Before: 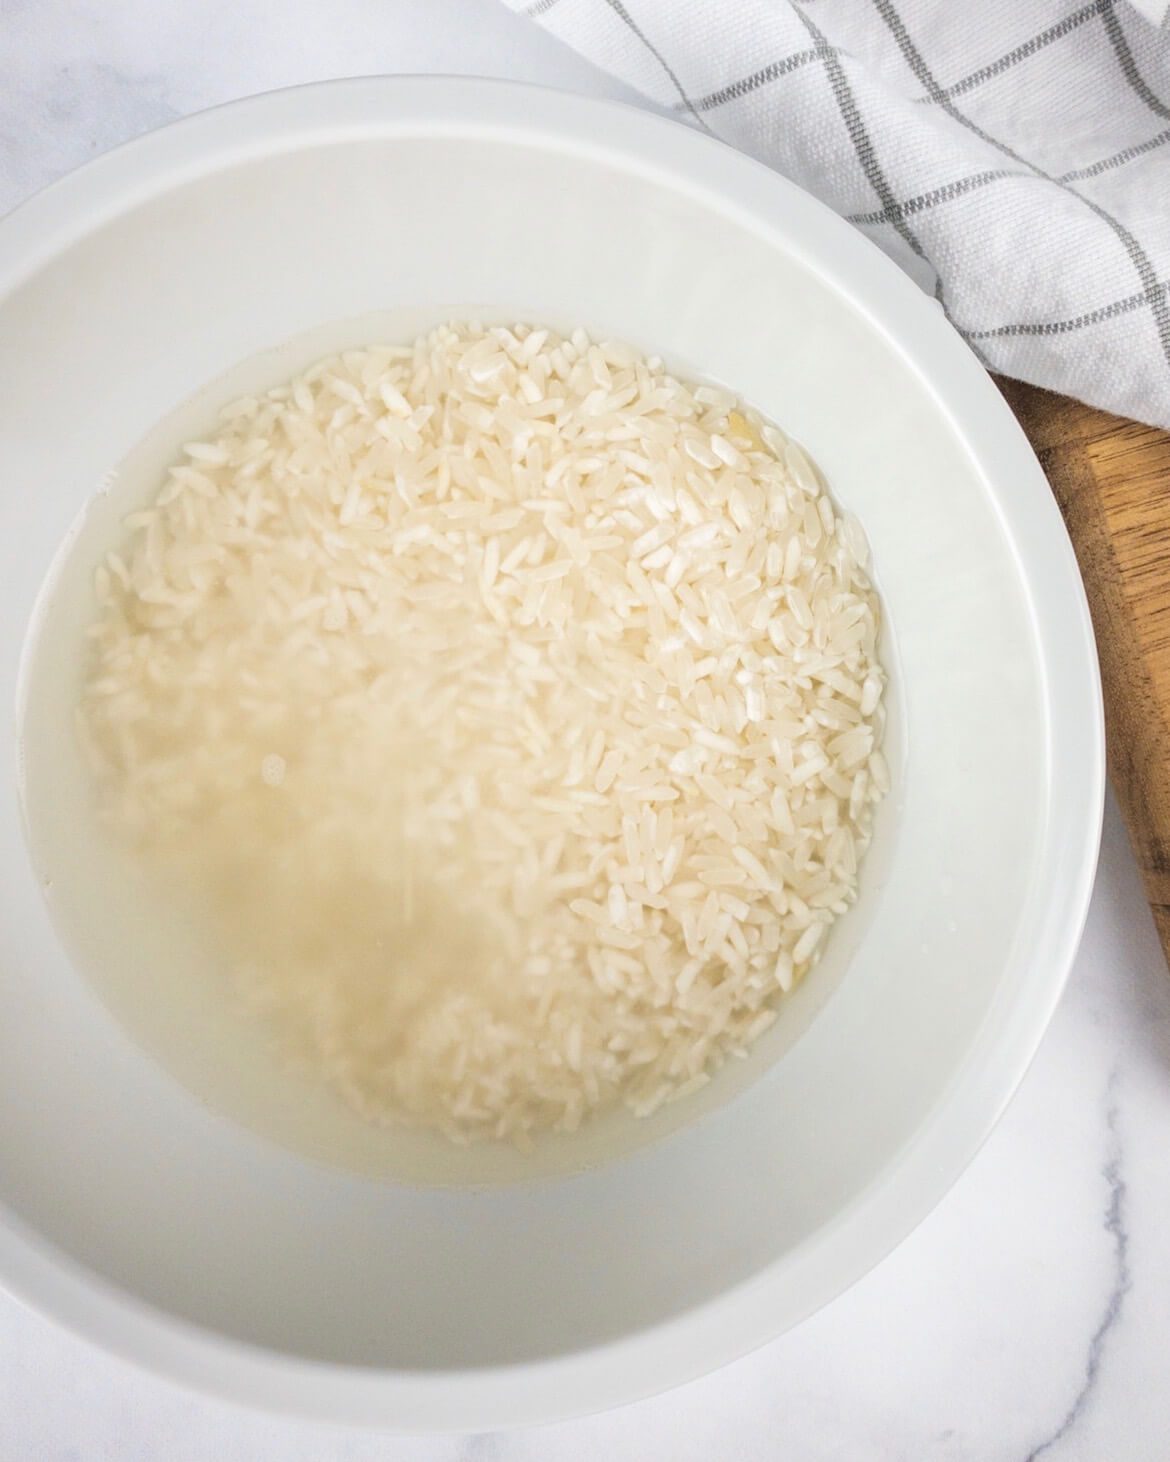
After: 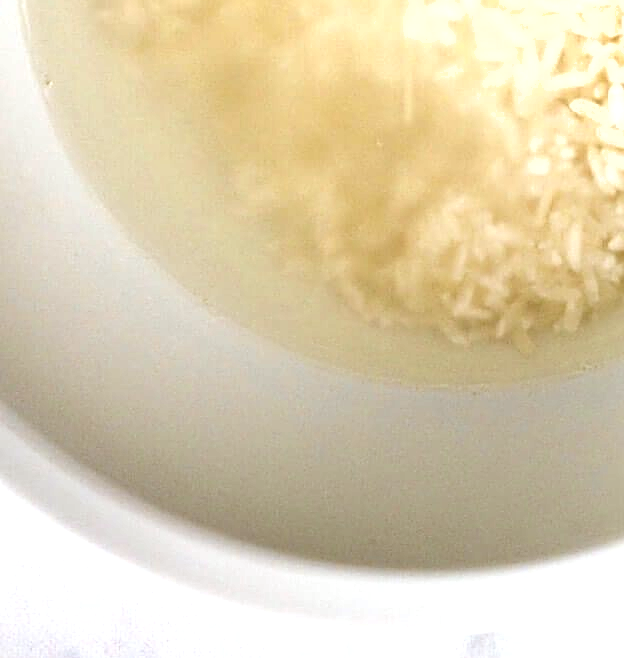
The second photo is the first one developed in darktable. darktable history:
exposure: exposure 0.6 EV, compensate highlight preservation false
crop and rotate: top 54.778%, right 46.61%, bottom 0.159%
sharpen: on, module defaults
color correction: highlights a* -0.482, highlights b* 0.161, shadows a* 4.66, shadows b* 20.72
shadows and highlights: shadows 49, highlights -41, soften with gaussian
contrast brightness saturation: contrast 0.07, brightness -0.13, saturation 0.06
tone equalizer: on, module defaults
